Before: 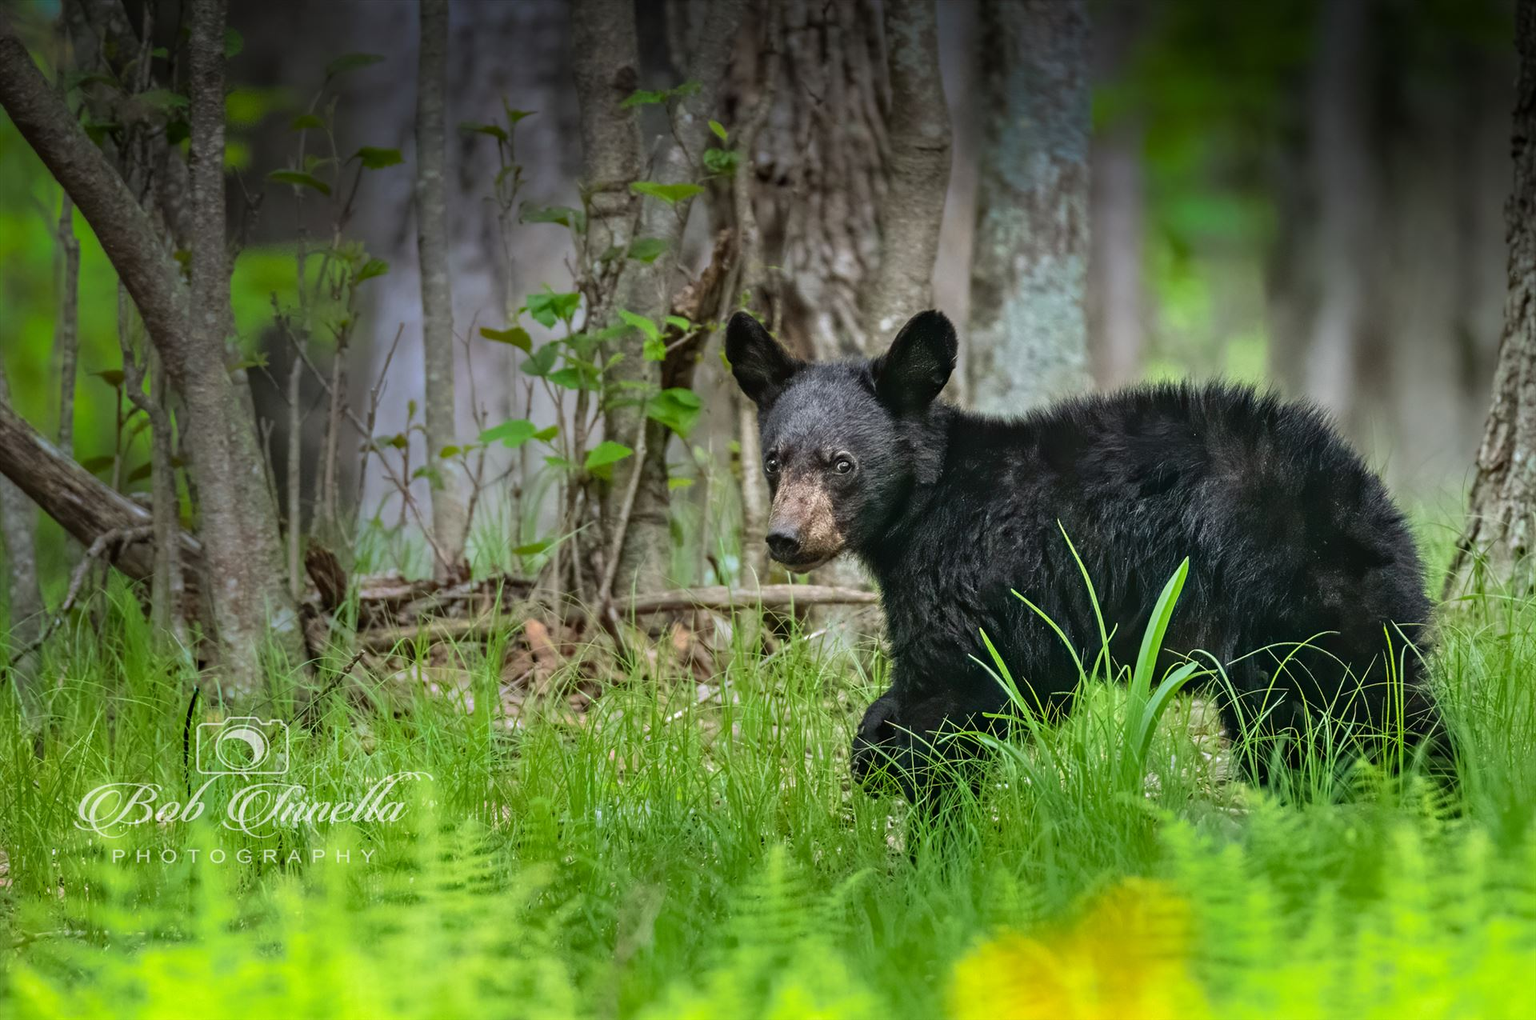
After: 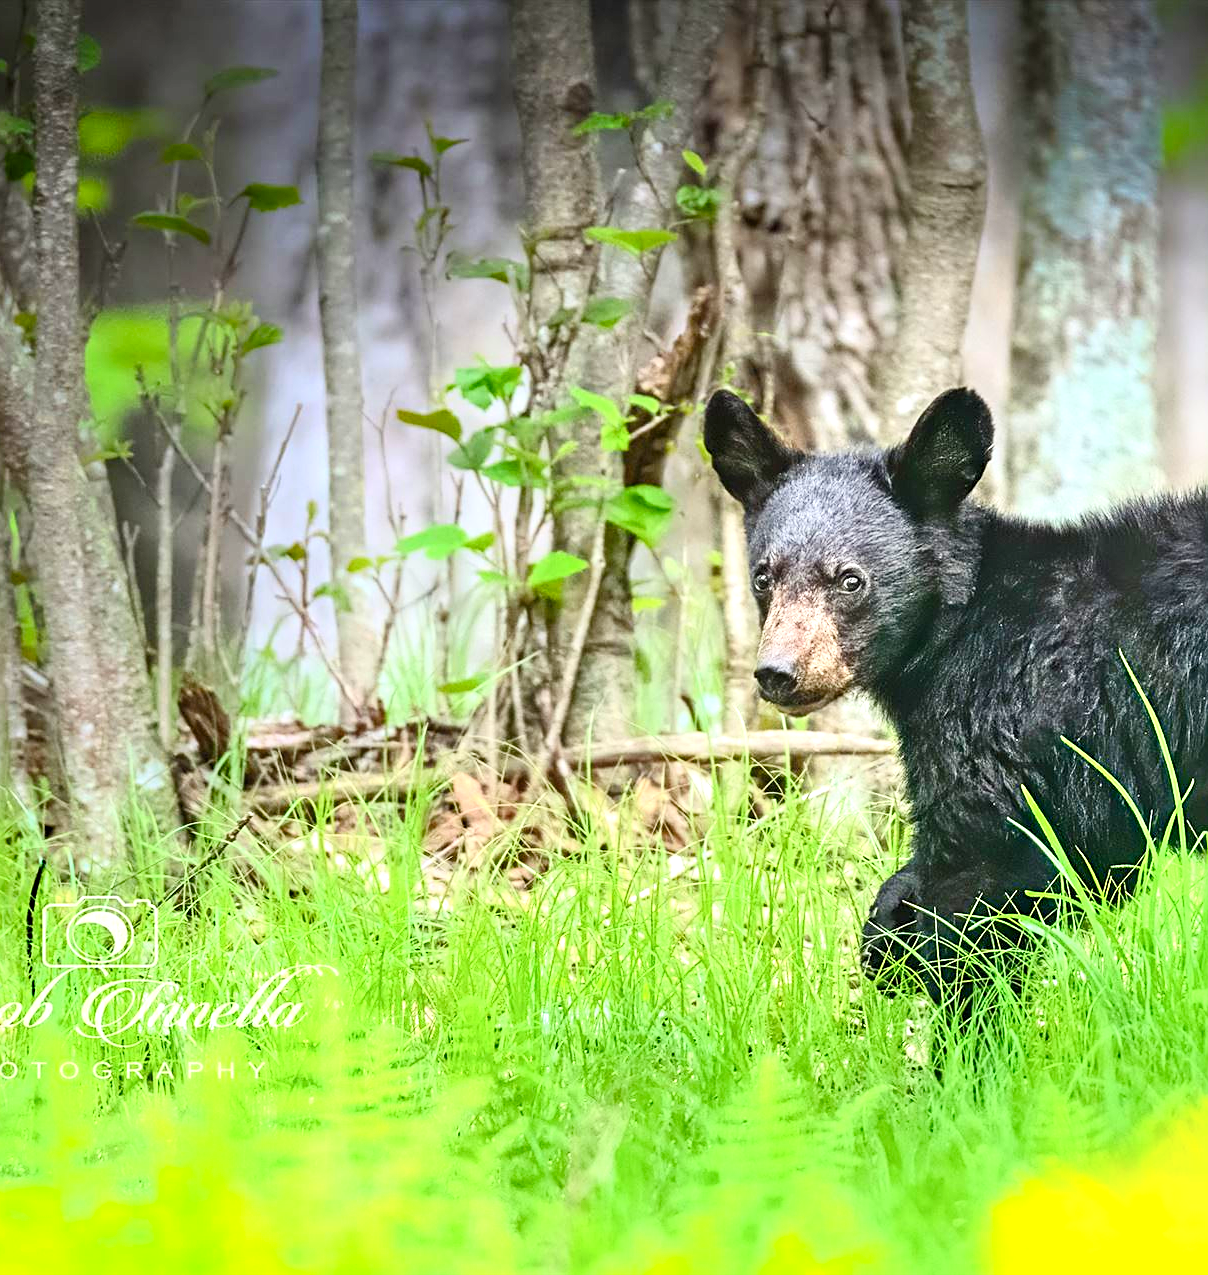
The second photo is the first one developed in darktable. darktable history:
contrast brightness saturation: contrast 0.204, brightness 0.168, saturation 0.23
exposure: exposure 1.156 EV, compensate highlight preservation false
crop: left 10.583%, right 26.458%
color balance rgb: perceptual saturation grading › global saturation 0.79%, perceptual saturation grading › highlights -15.373%, perceptual saturation grading › shadows 25.013%
sharpen: on, module defaults
